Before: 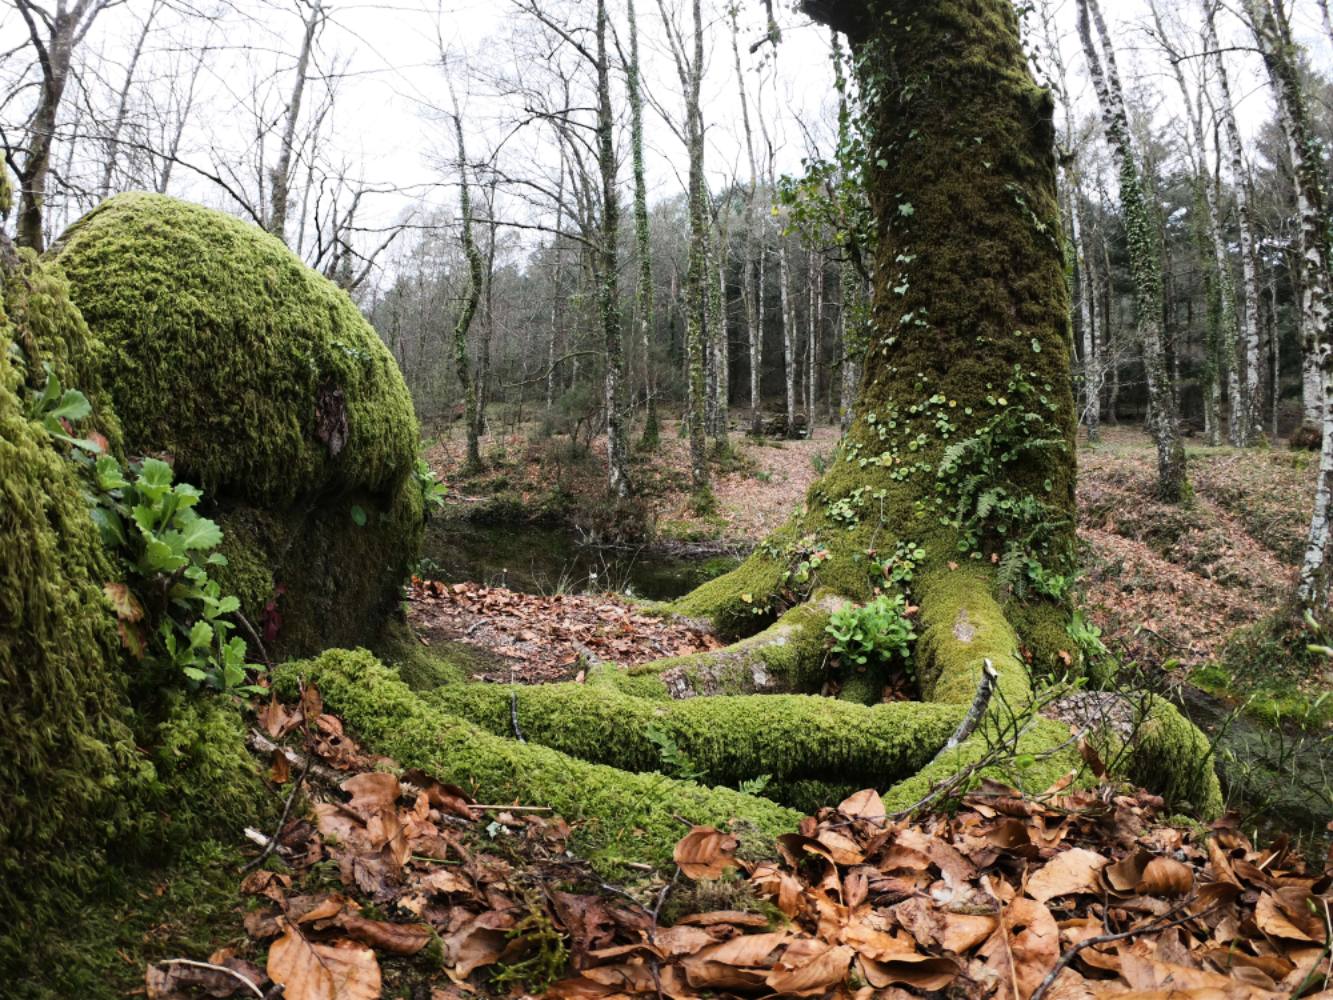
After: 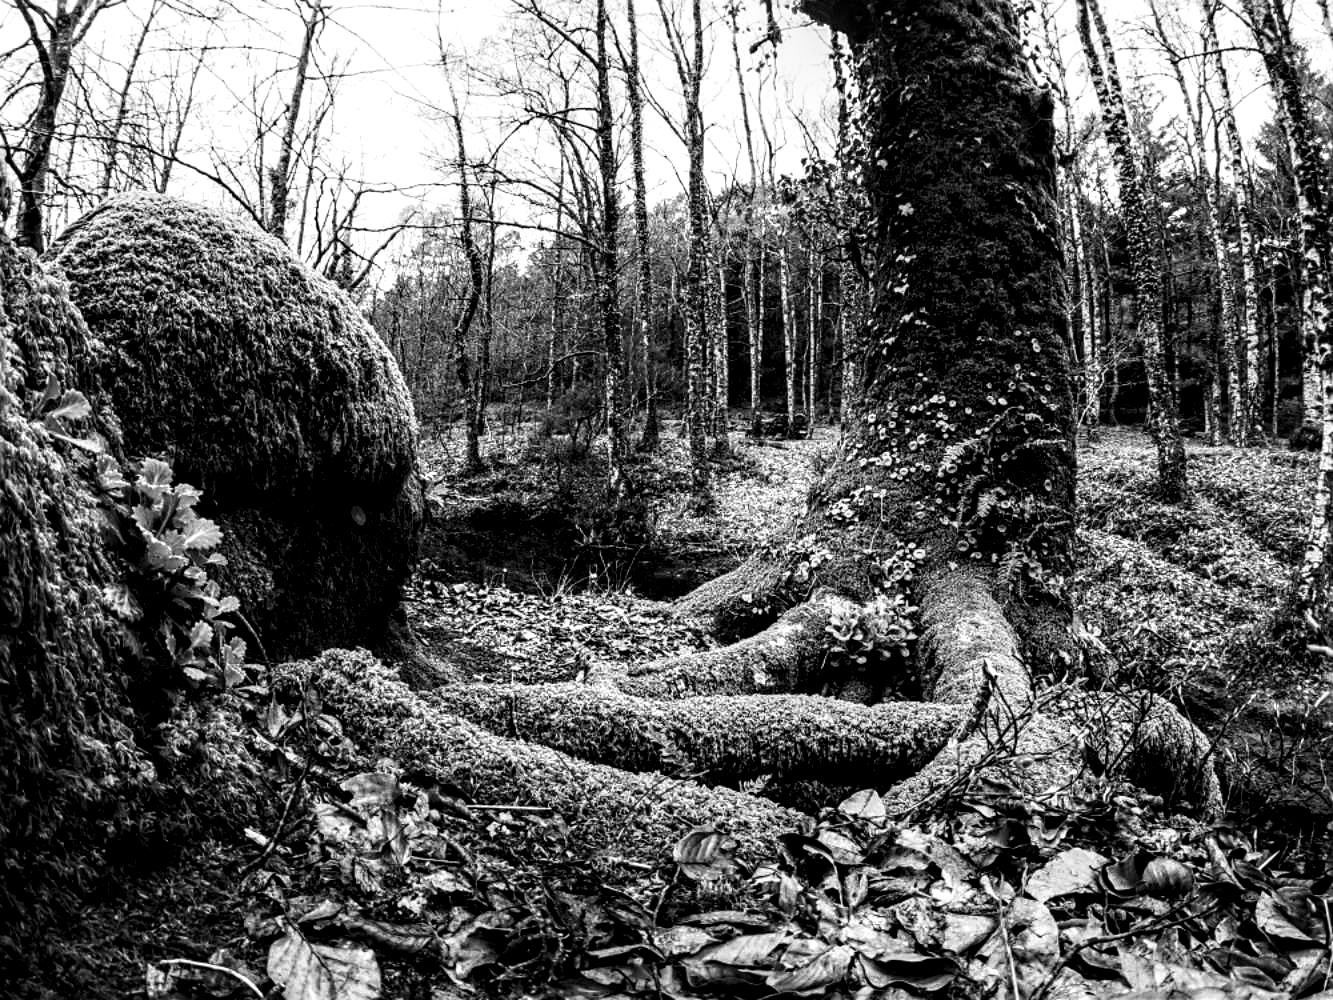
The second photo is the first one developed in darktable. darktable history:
color zones: curves: ch1 [(0, -0.014) (0.143, -0.013) (0.286, -0.013) (0.429, -0.016) (0.571, -0.019) (0.714, -0.015) (0.857, 0.002) (1, -0.014)]
sharpen: amount 0.478
local contrast: highlights 19%, detail 186%
contrast brightness saturation: contrast 0.19, brightness -0.11, saturation 0.21
